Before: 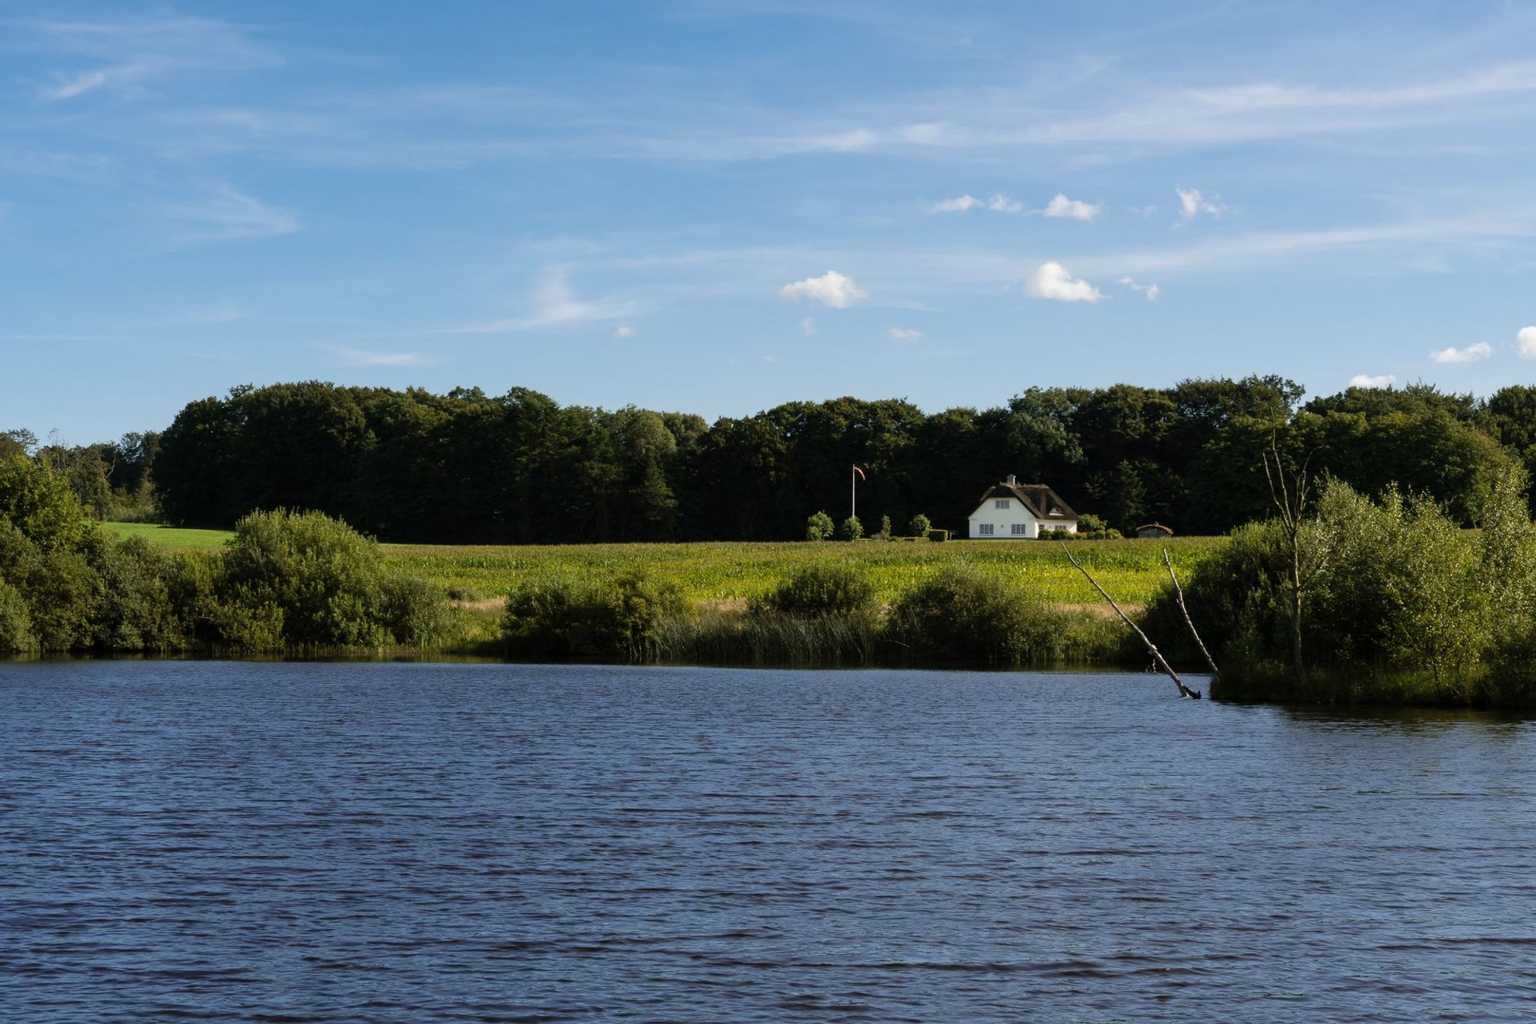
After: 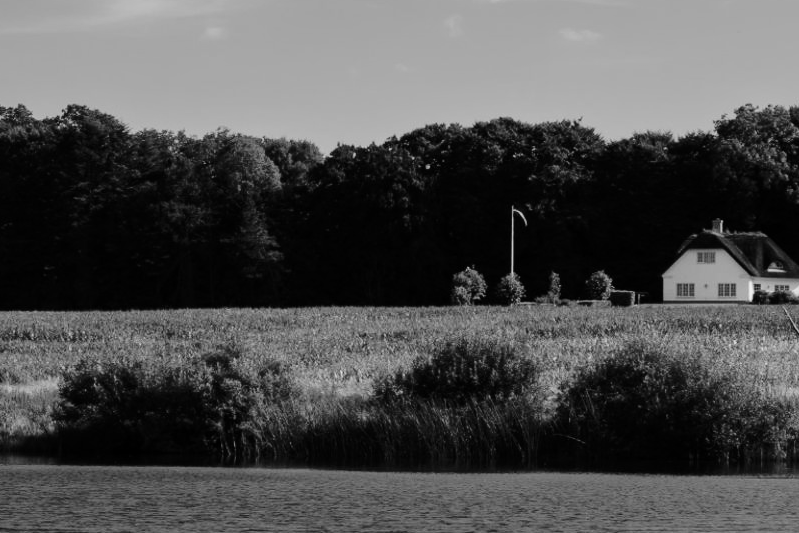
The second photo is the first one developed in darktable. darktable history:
crop: left 30%, top 30%, right 30%, bottom 30%
monochrome: a 26.22, b 42.67, size 0.8
tone curve: curves: ch0 [(0.003, 0) (0.066, 0.031) (0.16, 0.089) (0.269, 0.218) (0.395, 0.408) (0.517, 0.56) (0.684, 0.734) (0.791, 0.814) (1, 1)]; ch1 [(0, 0) (0.164, 0.115) (0.337, 0.332) (0.39, 0.398) (0.464, 0.461) (0.501, 0.5) (0.507, 0.5) (0.534, 0.532) (0.577, 0.59) (0.652, 0.681) (0.733, 0.764) (0.819, 0.823) (1, 1)]; ch2 [(0, 0) (0.337, 0.382) (0.464, 0.476) (0.501, 0.5) (0.527, 0.54) (0.551, 0.565) (0.628, 0.632) (0.689, 0.686) (1, 1)], color space Lab, independent channels, preserve colors none
